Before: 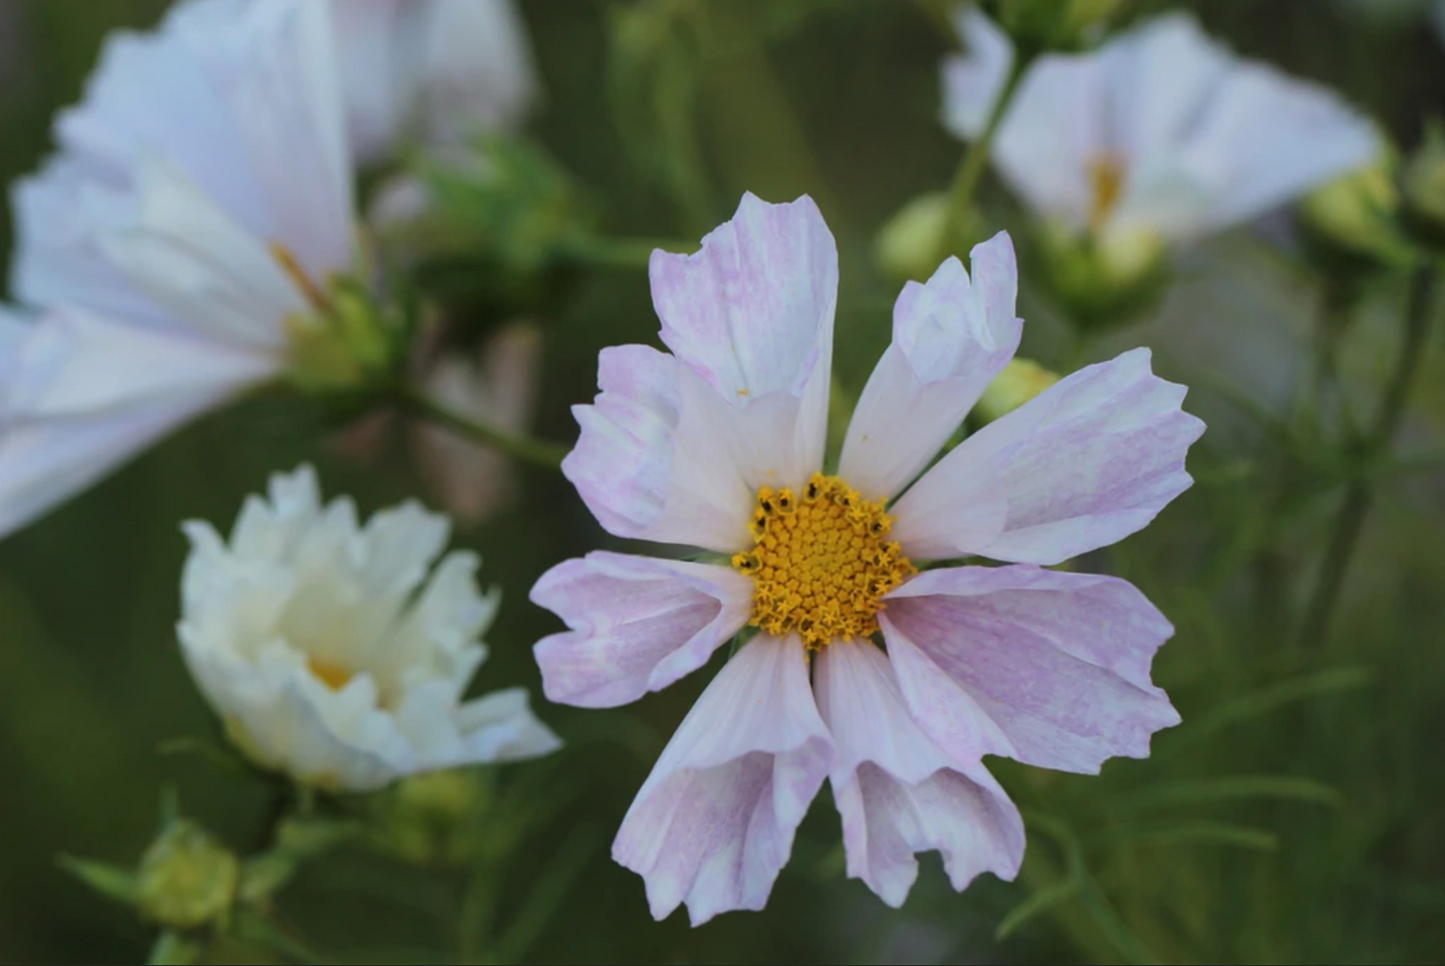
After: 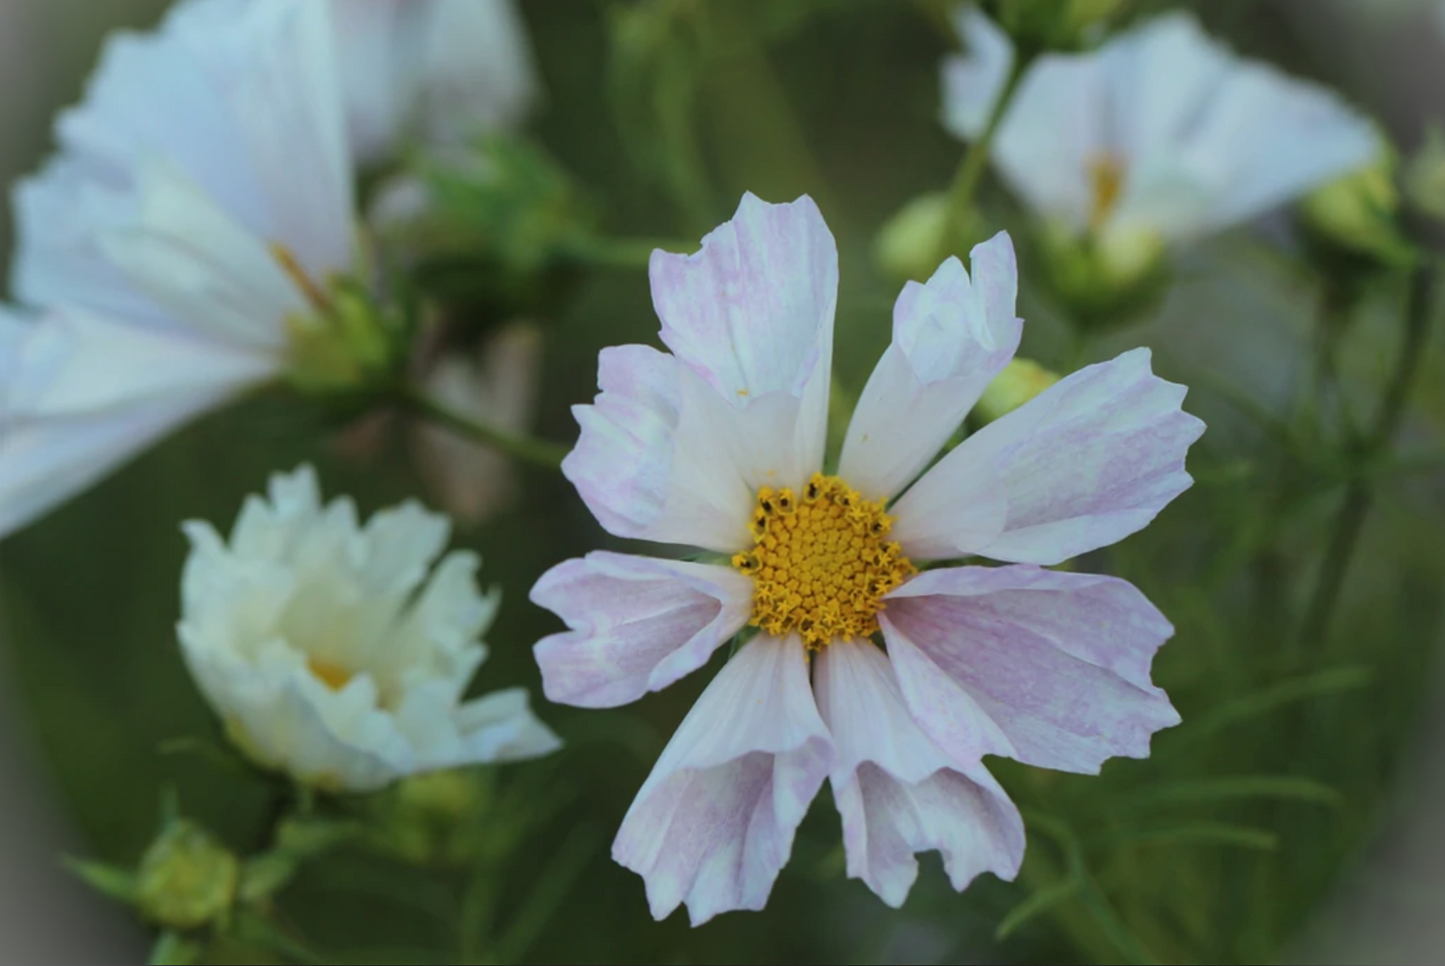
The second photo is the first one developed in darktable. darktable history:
vignetting: fall-off start 100%, brightness 0.3, saturation 0
bloom: on, module defaults
color correction: highlights a* -8, highlights b* 3.1
contrast brightness saturation: saturation -0.05
